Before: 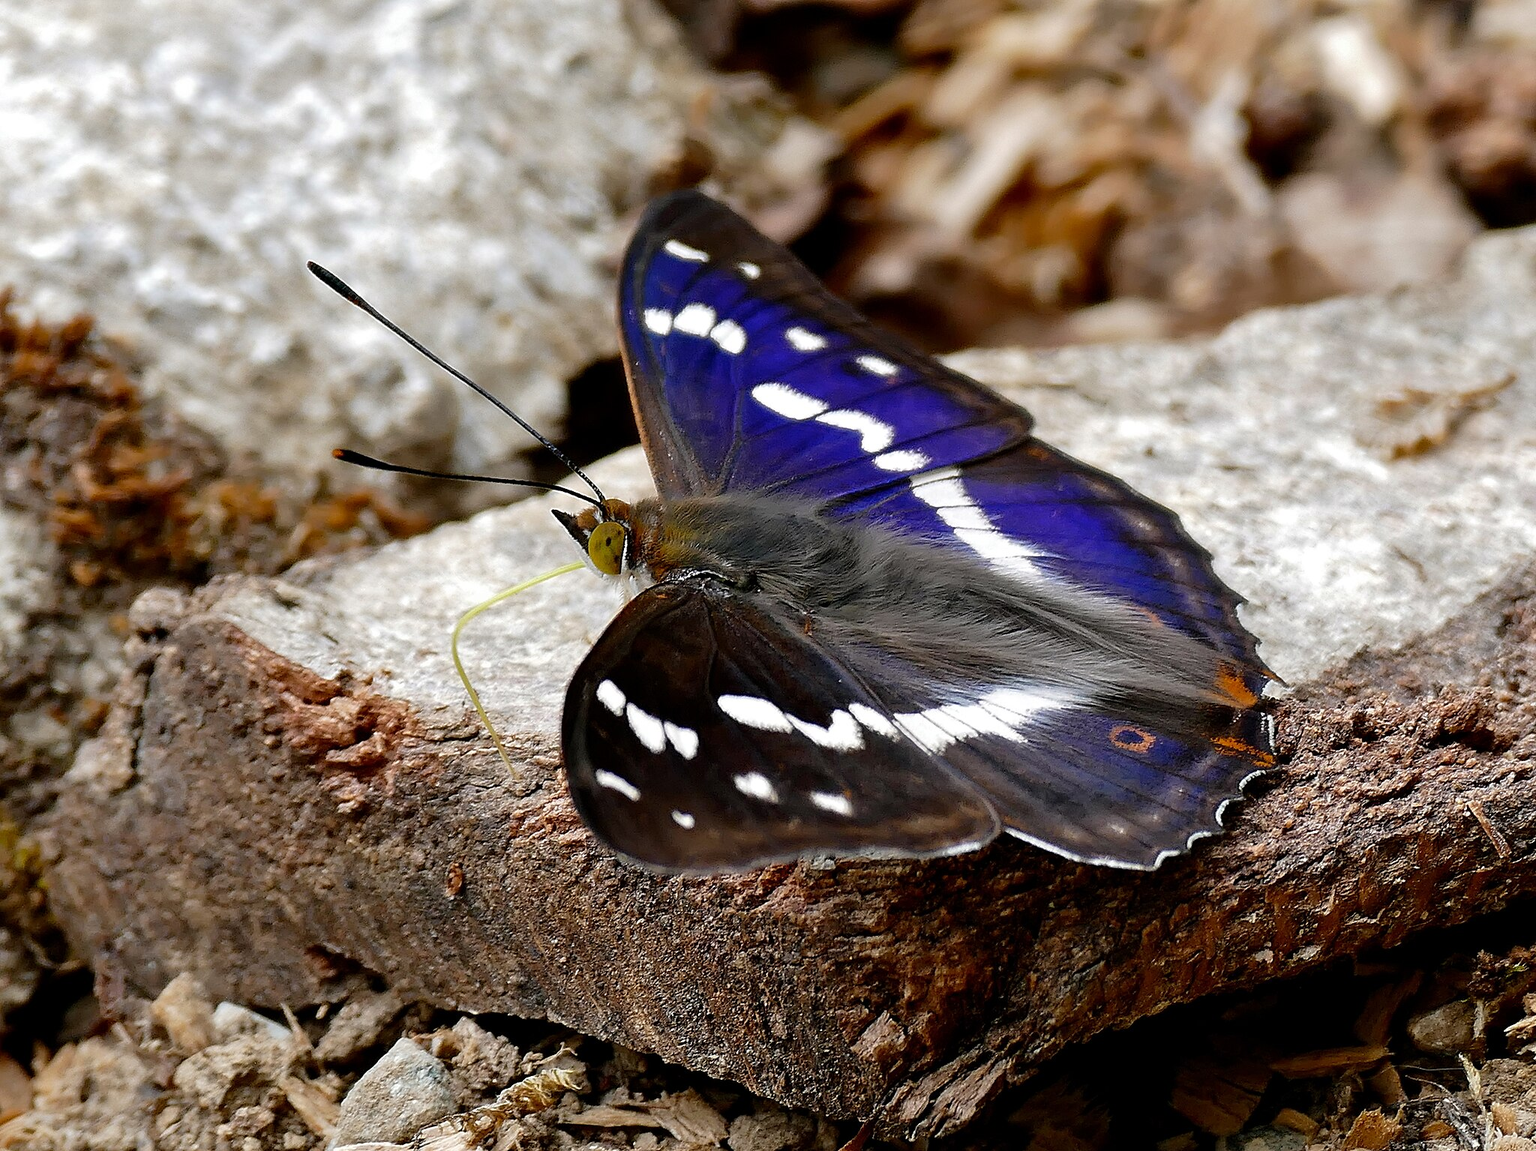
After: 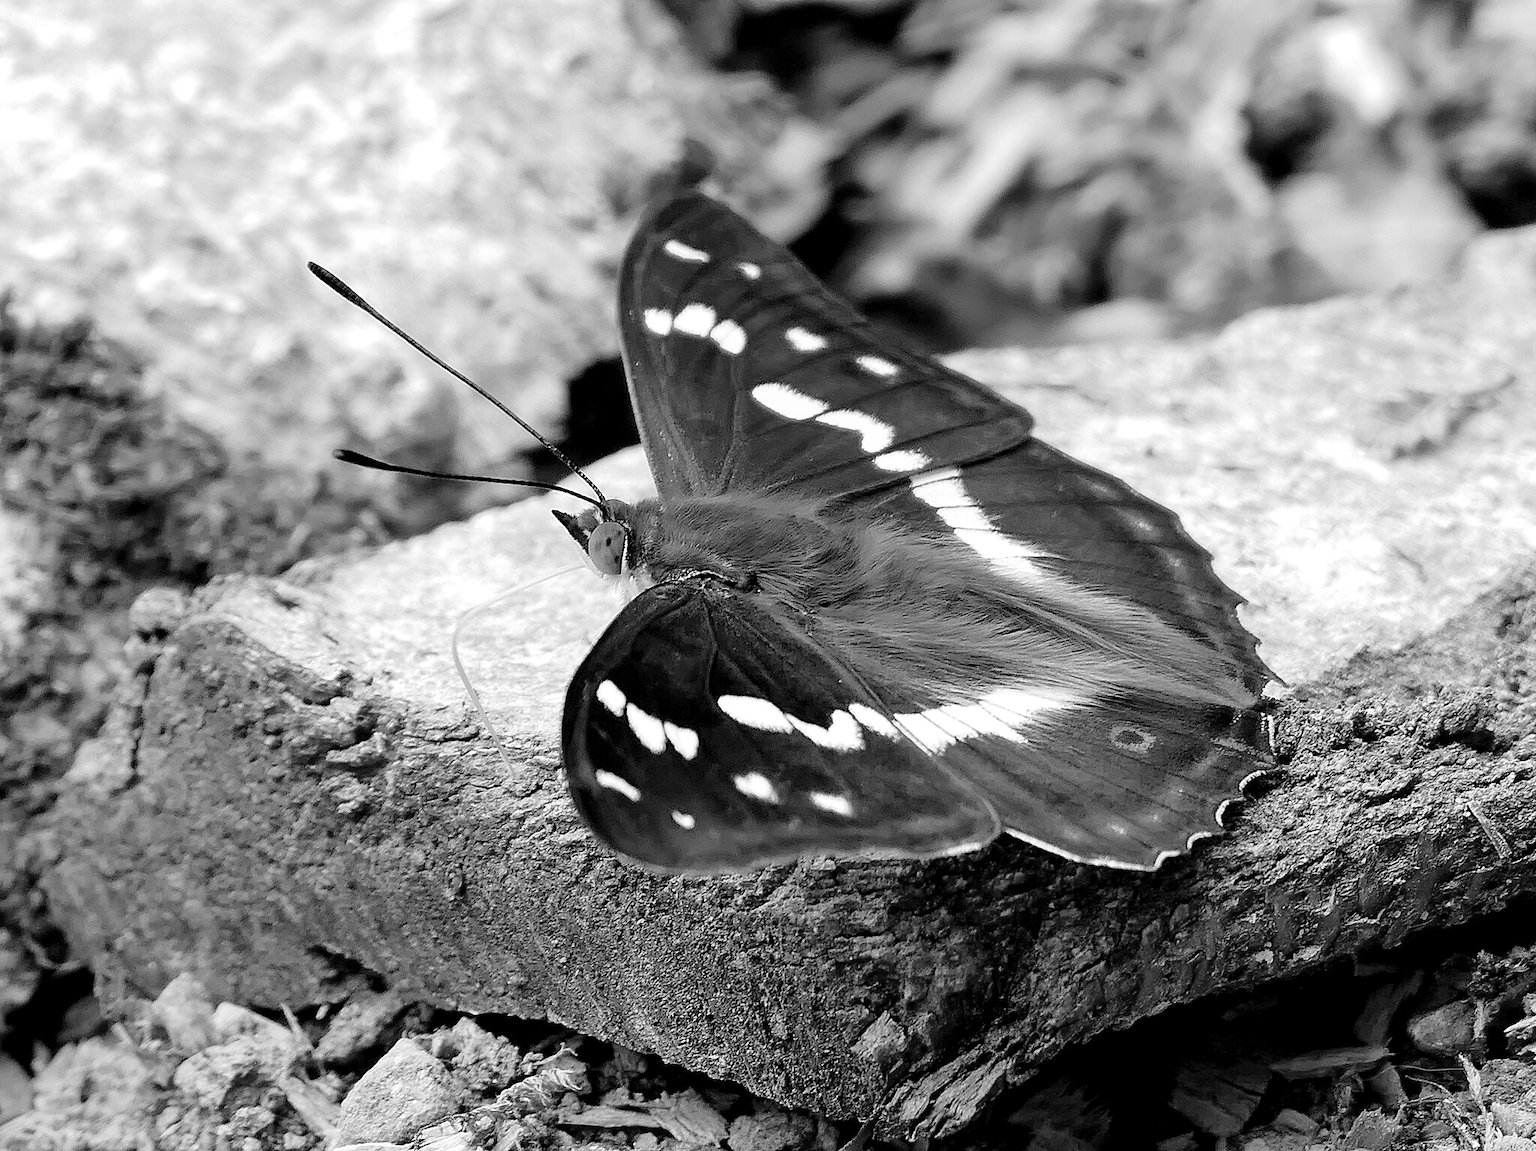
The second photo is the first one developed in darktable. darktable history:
tone equalizer: -8 EV -0.001 EV, -7 EV 0.001 EV, -6 EV -0.002 EV, -5 EV -0.003 EV, -4 EV -0.062 EV, -3 EV -0.222 EV, -2 EV -0.267 EV, -1 EV 0.105 EV, +0 EV 0.303 EV
local contrast: highlights 100%, shadows 100%, detail 120%, midtone range 0.2
monochrome: on, module defaults
global tonemap: drago (0.7, 100)
